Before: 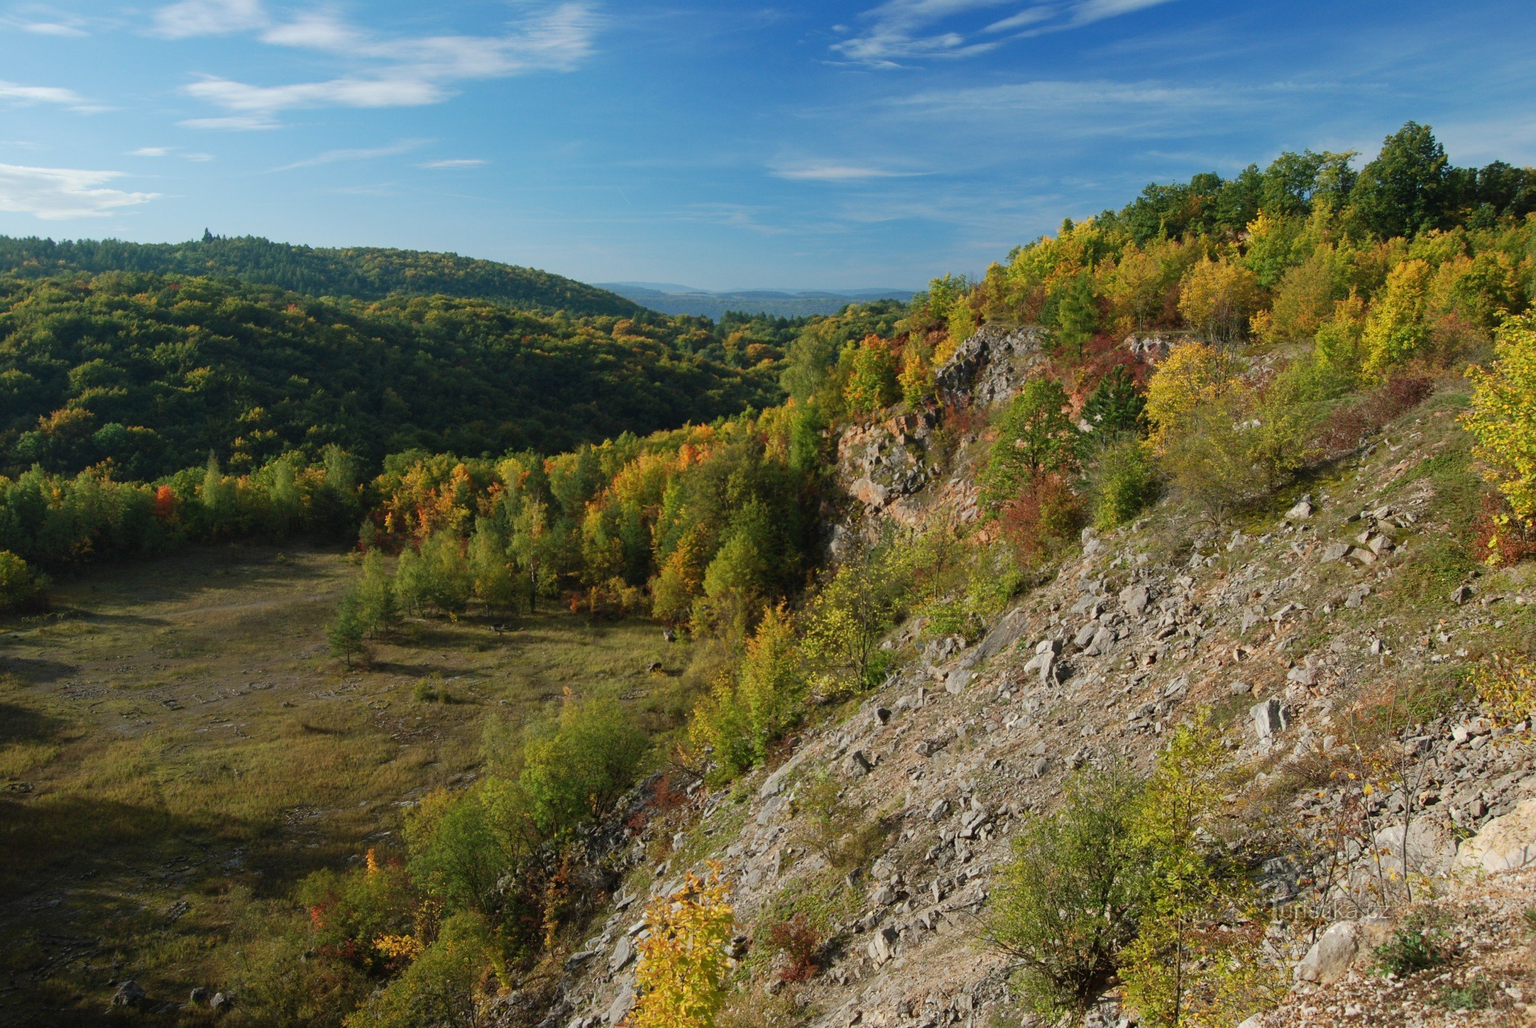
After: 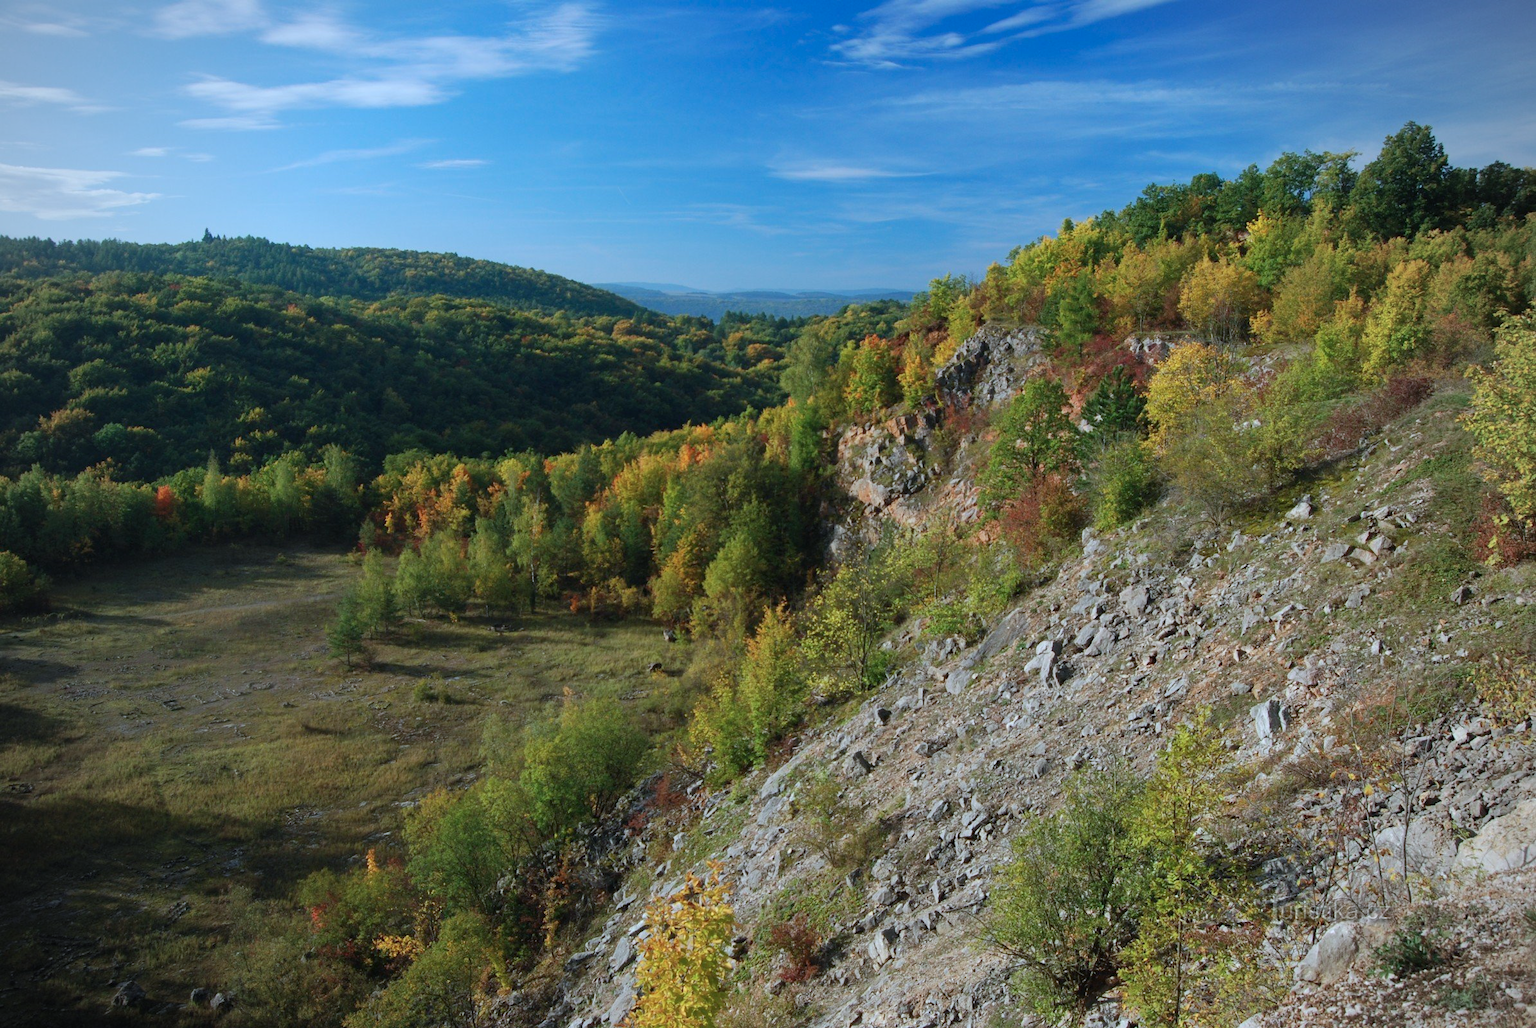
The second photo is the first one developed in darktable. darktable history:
vignetting: fall-off start 74.12%, fall-off radius 66.46%, unbound false
color calibration: x 0.38, y 0.389, temperature 4082.46 K
